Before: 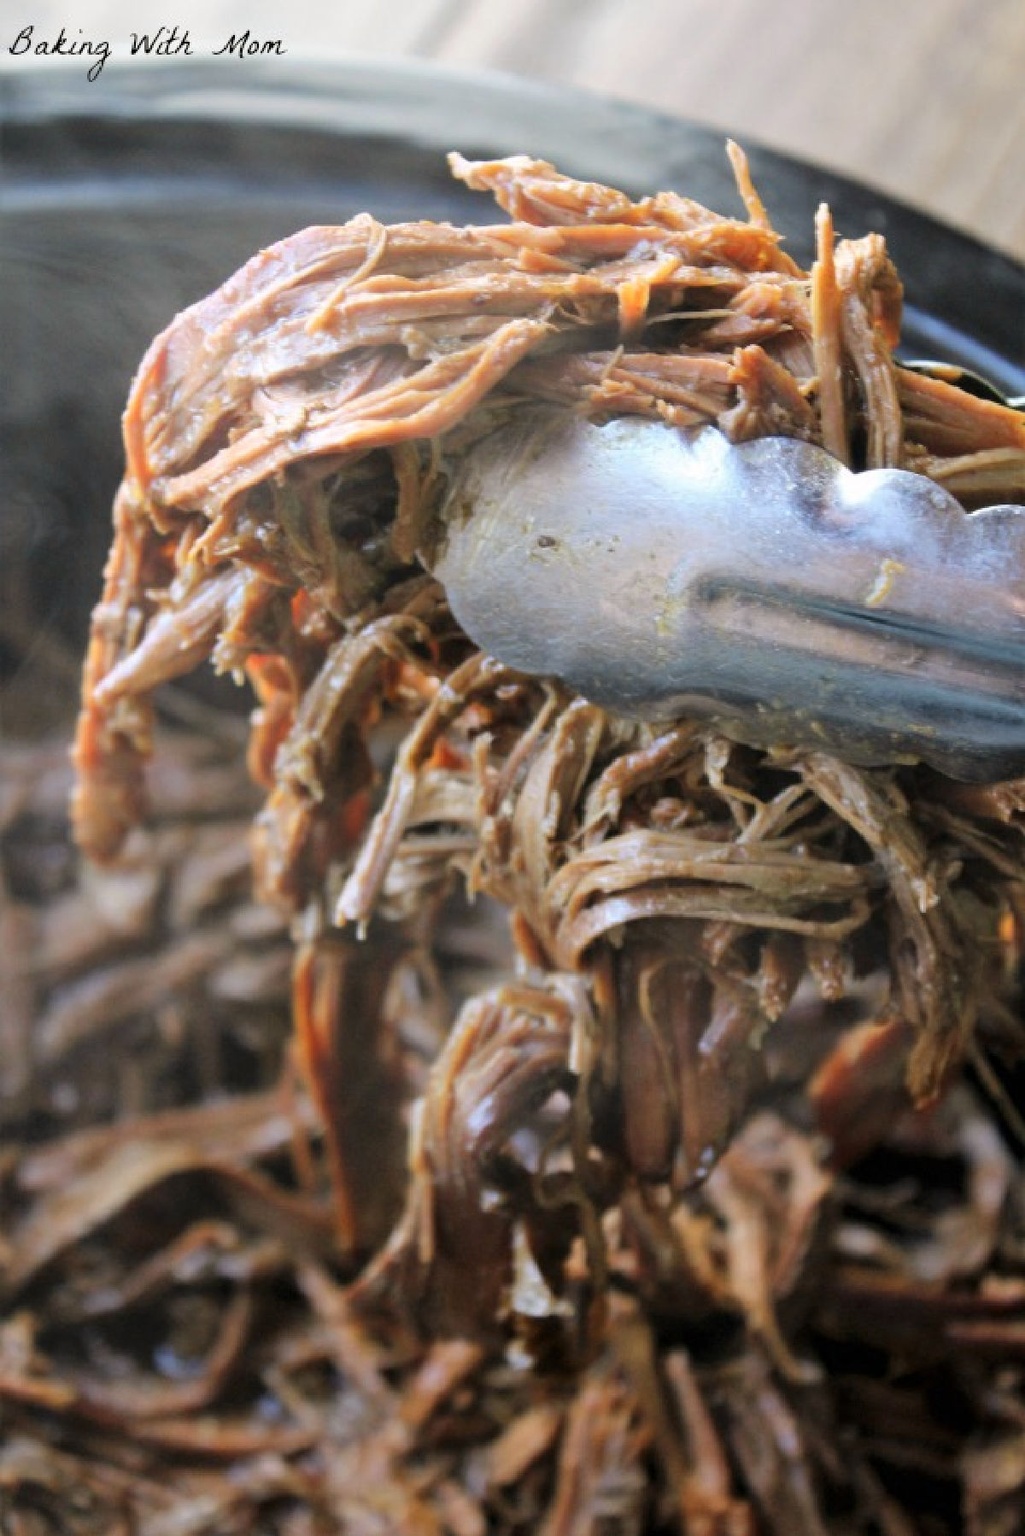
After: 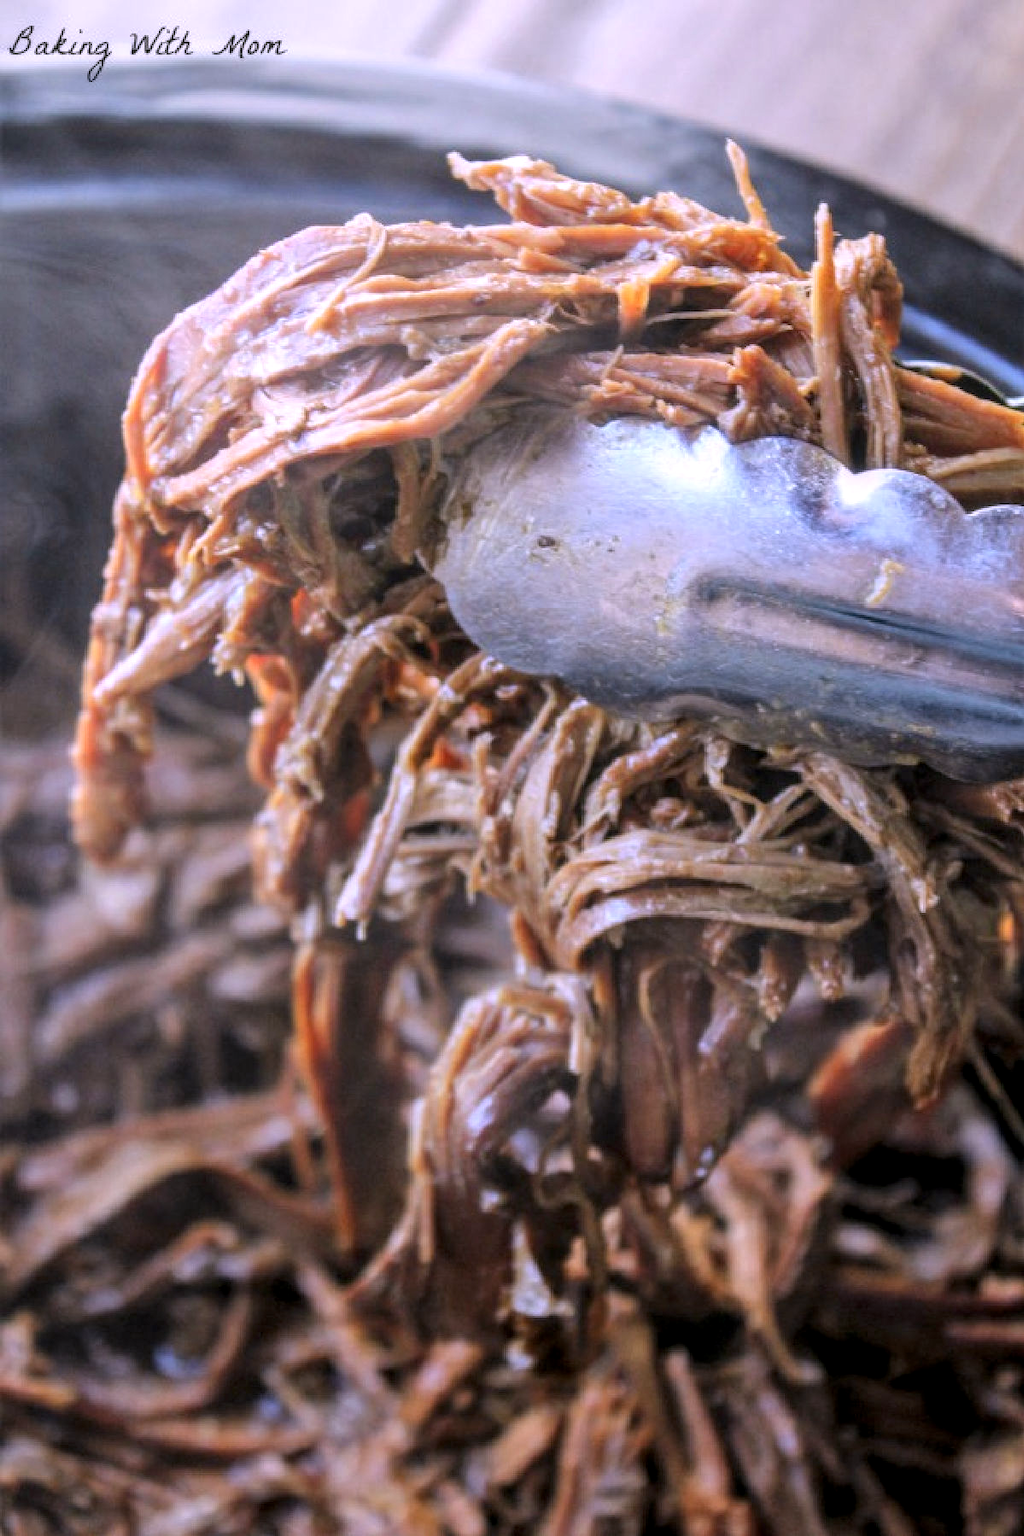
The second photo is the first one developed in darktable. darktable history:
local contrast: highlights 0%, shadows 0%, detail 133%
white balance: red 1.042, blue 1.17
